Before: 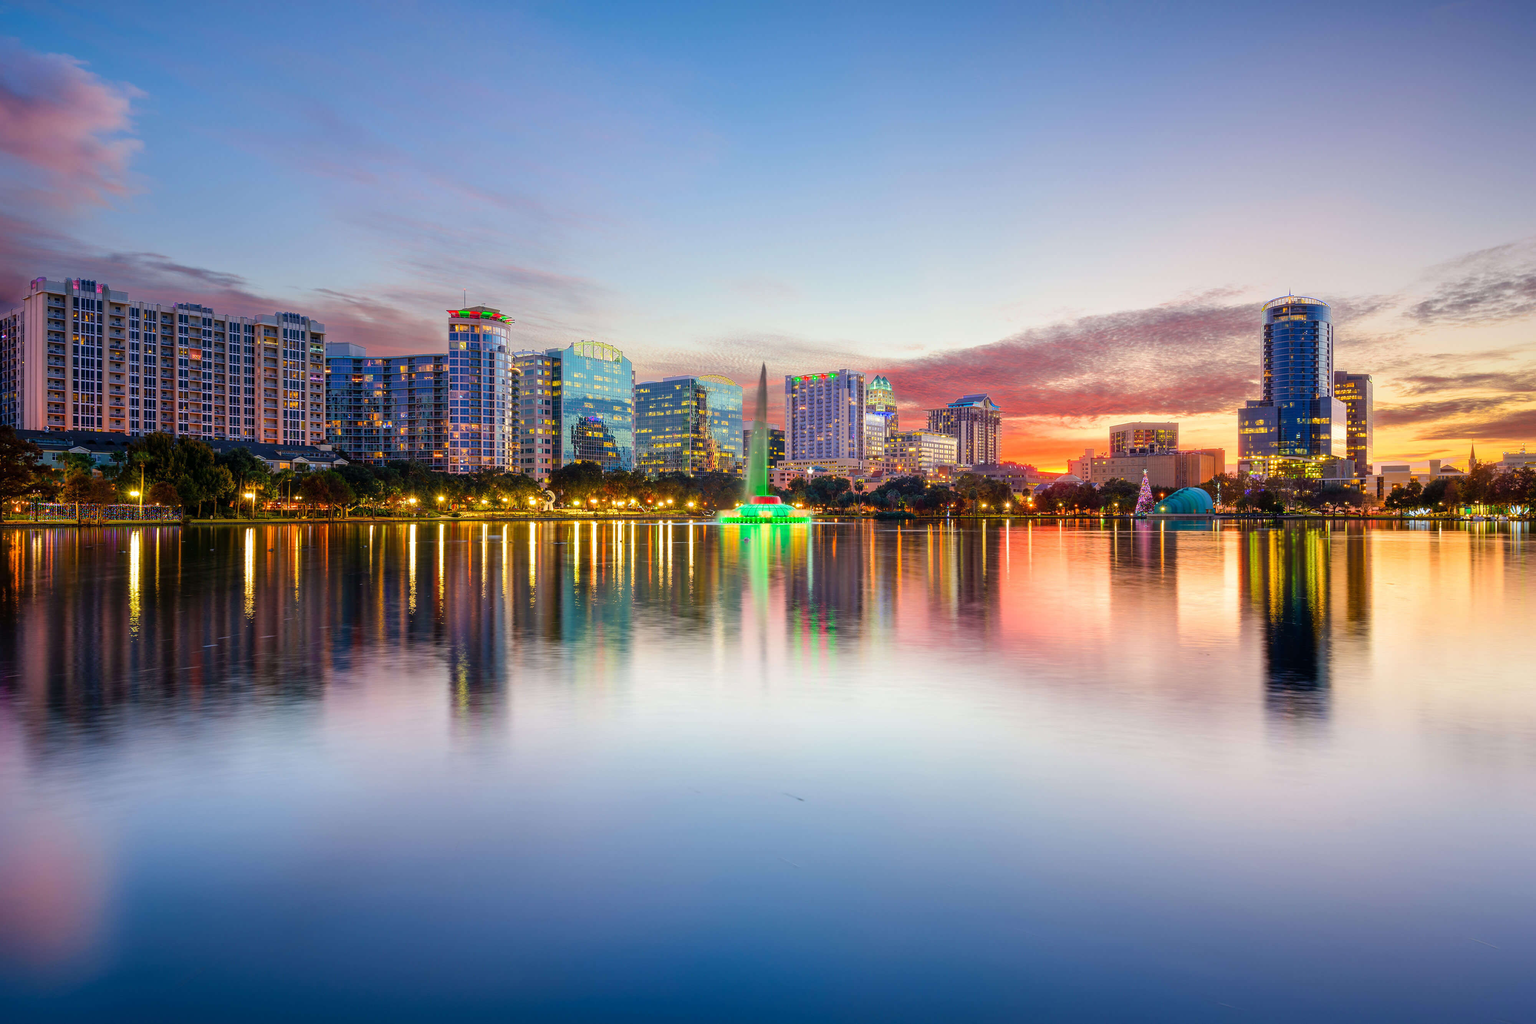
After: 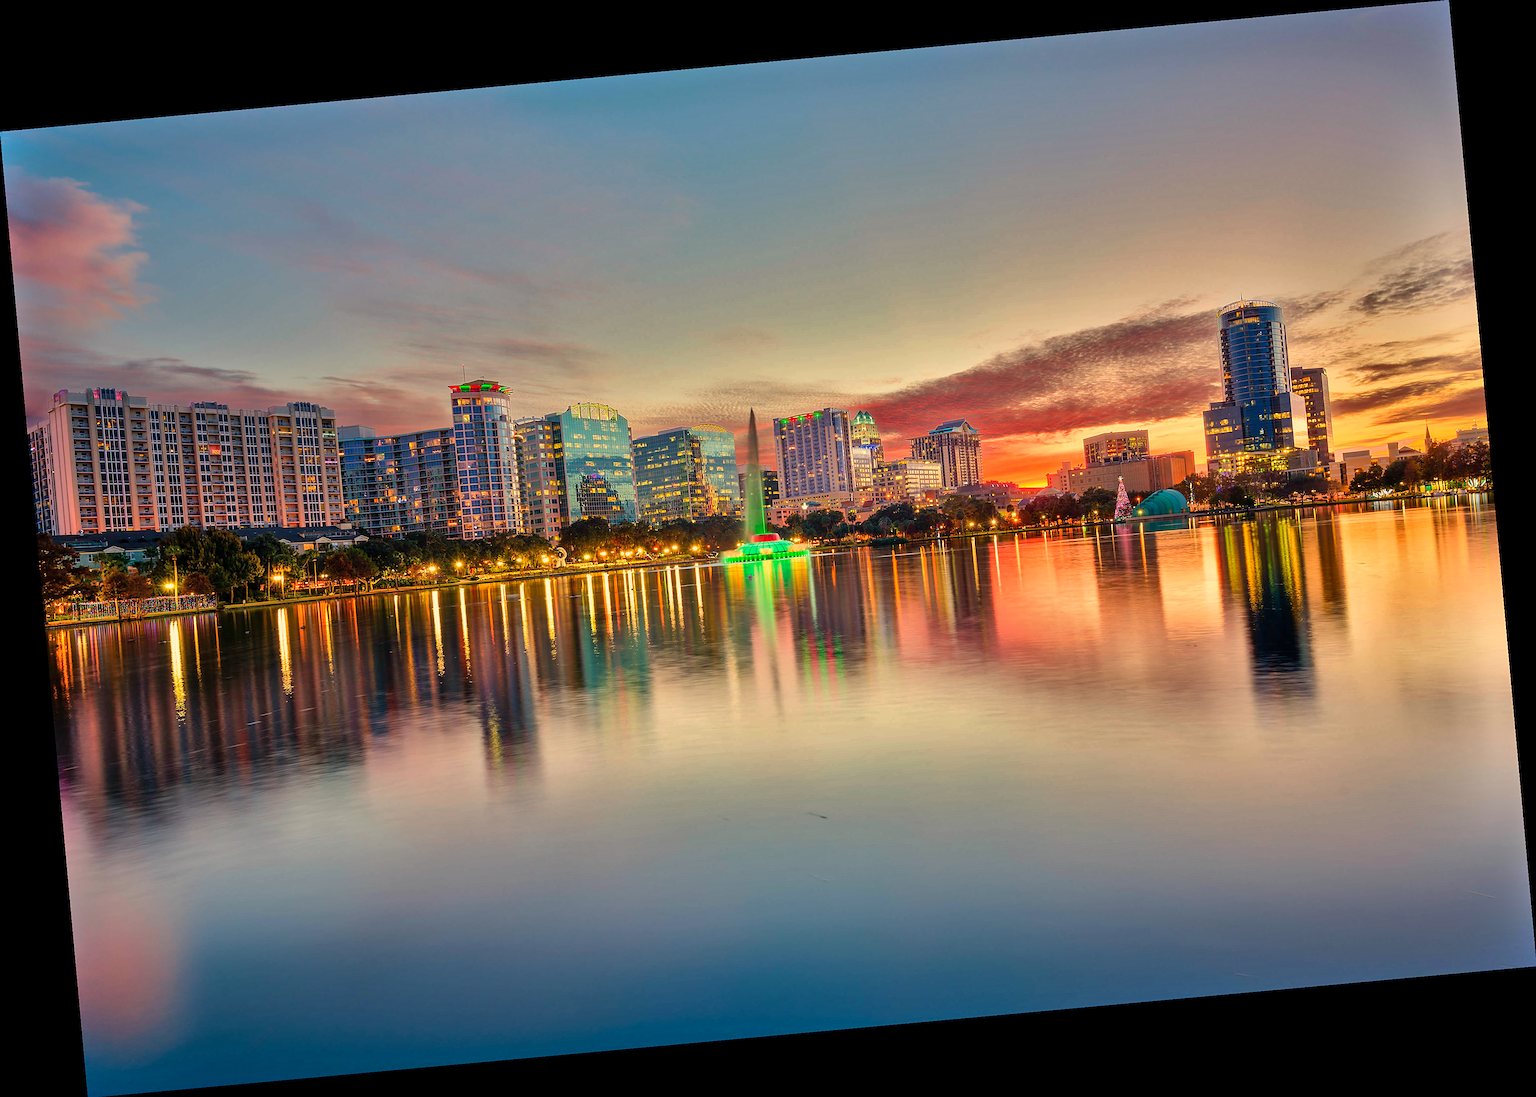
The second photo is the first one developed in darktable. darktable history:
shadows and highlights: white point adjustment -3.64, highlights -63.34, highlights color adjustment 42%, soften with gaussian
white balance: red 1.123, blue 0.83
rotate and perspective: rotation -5.2°, automatic cropping off
sharpen: on, module defaults
